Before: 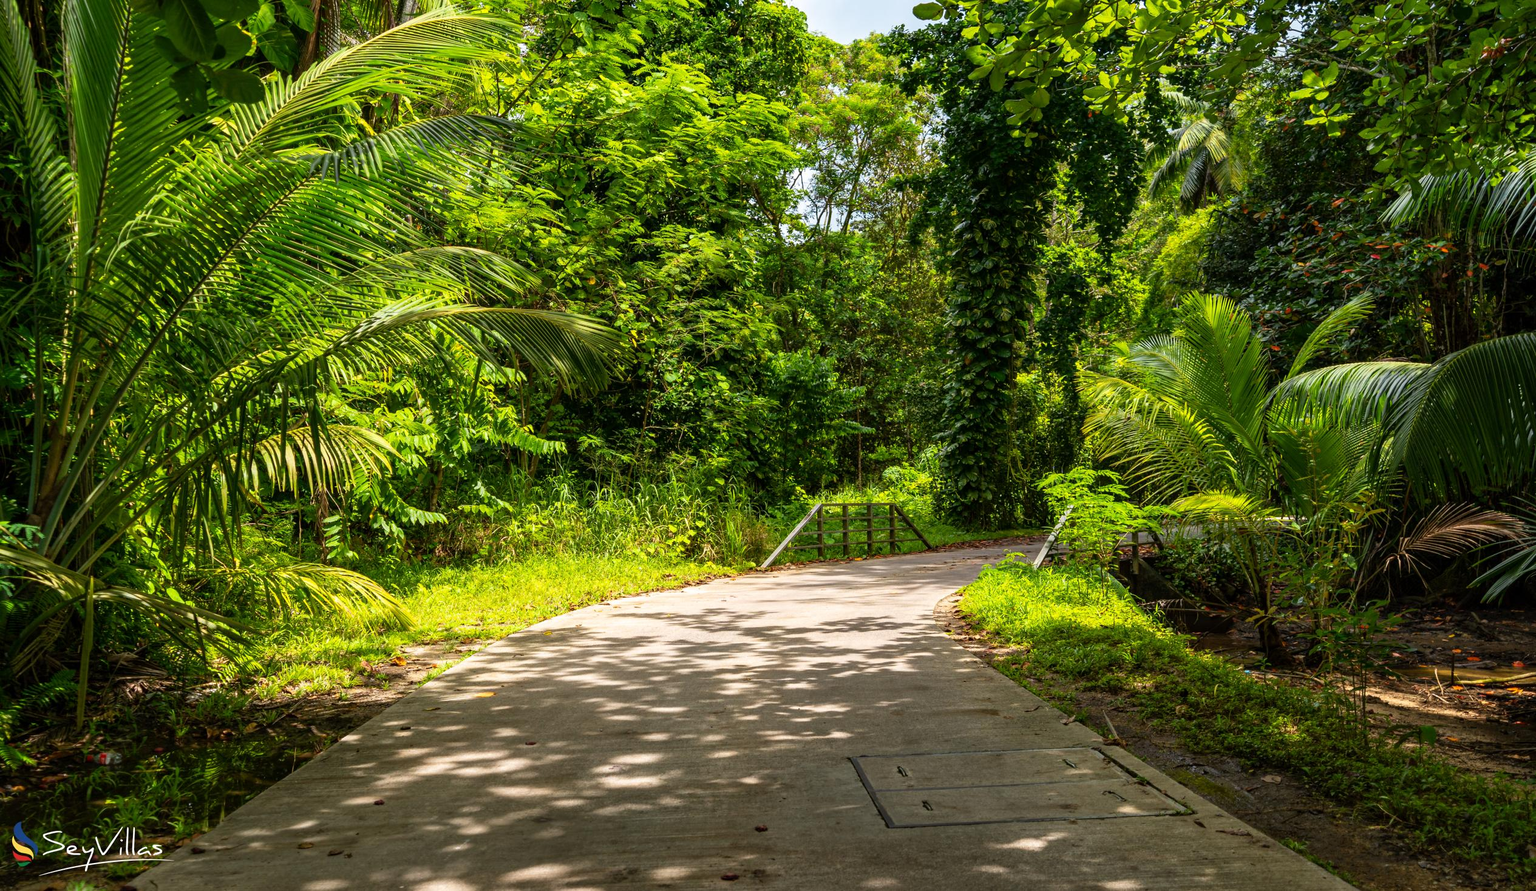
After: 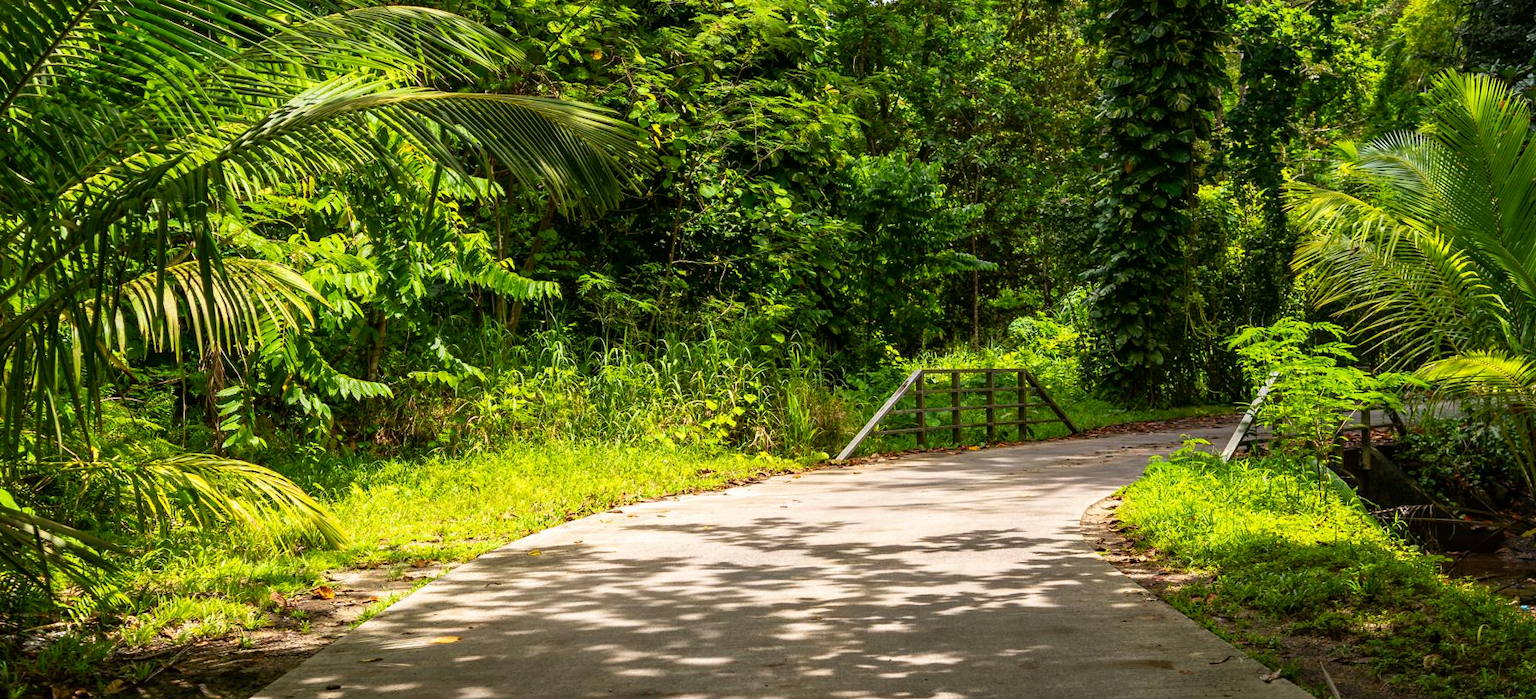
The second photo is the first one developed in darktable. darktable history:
contrast brightness saturation: contrast 0.034, brightness -0.031
crop: left 11.074%, top 27.214%, right 18.25%, bottom 17.27%
